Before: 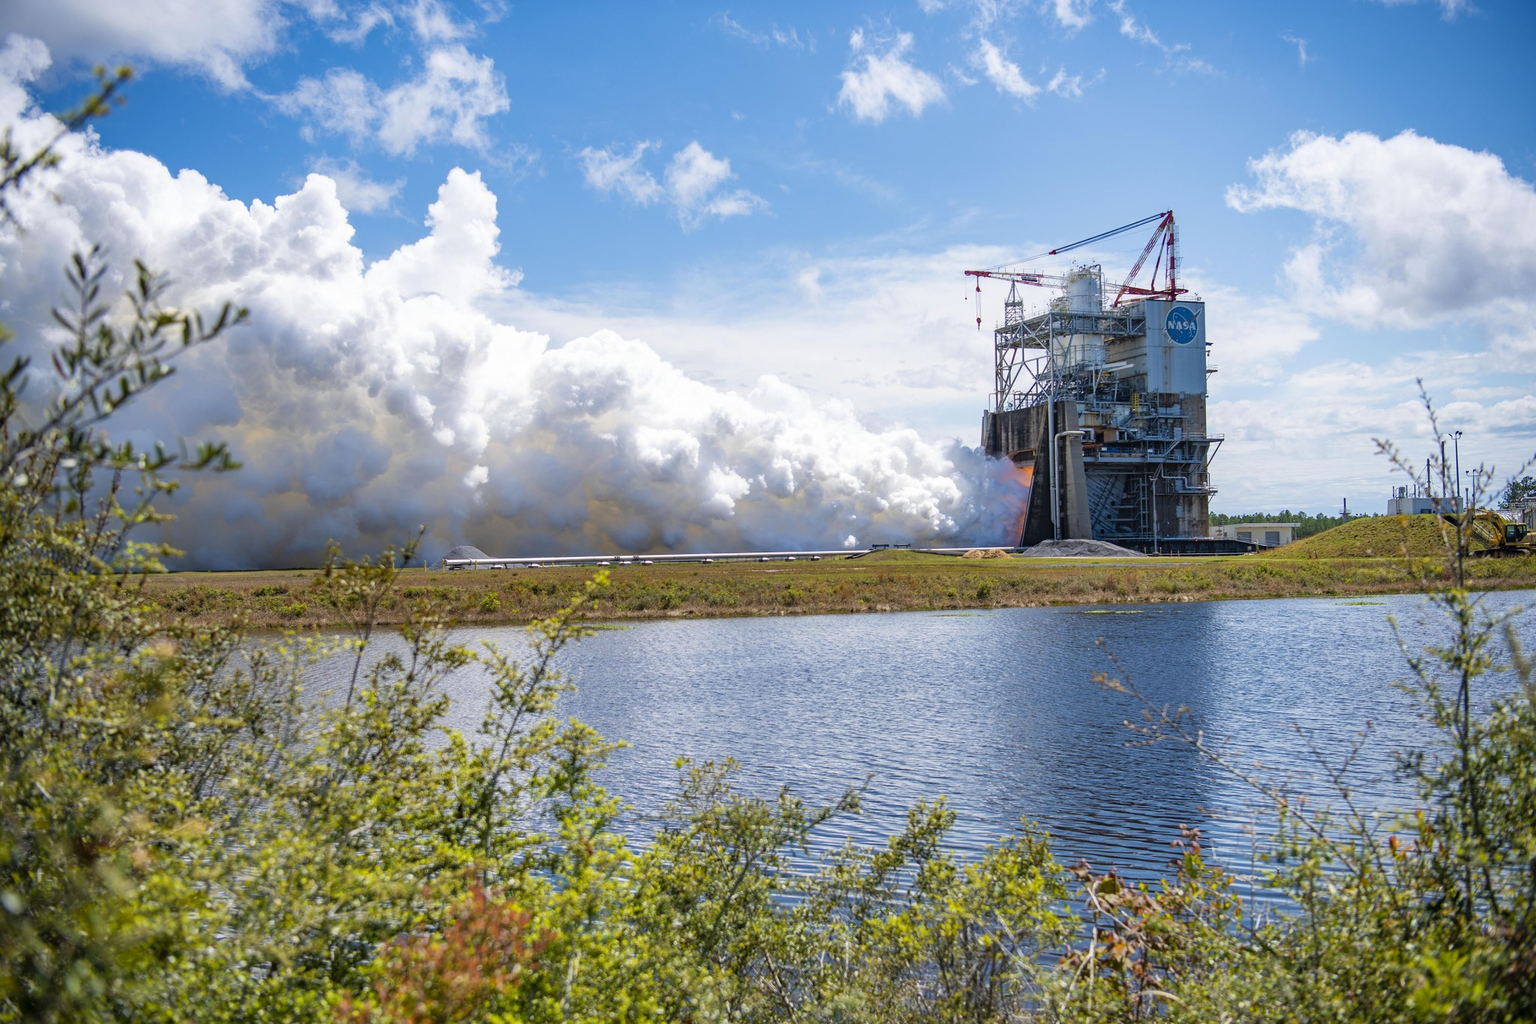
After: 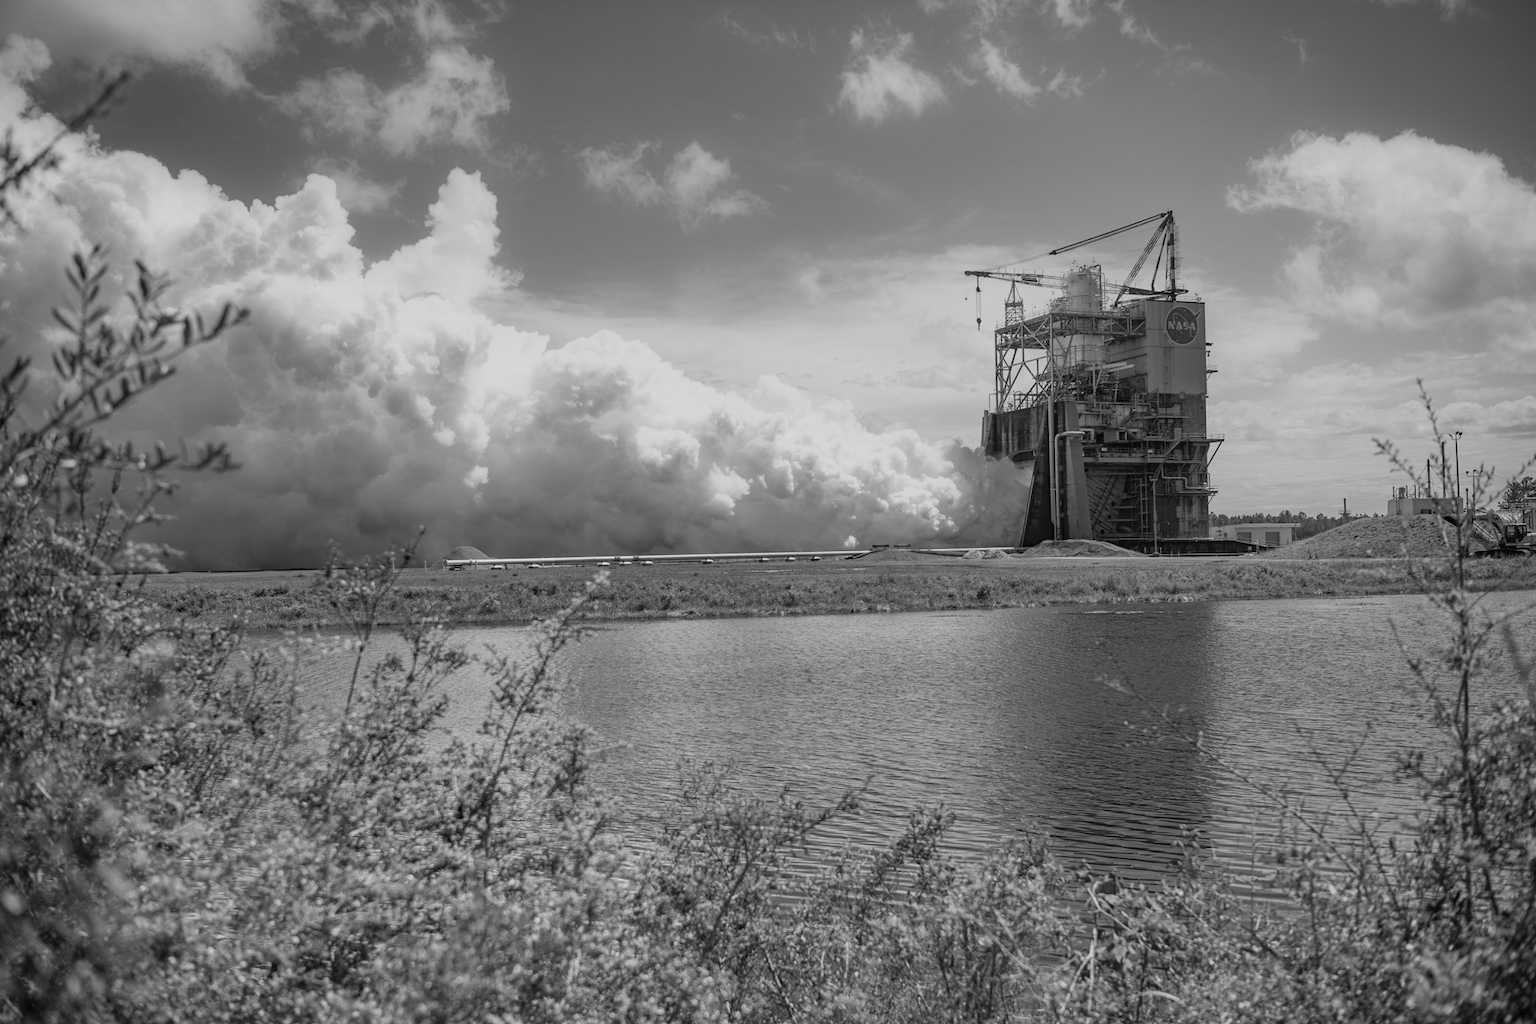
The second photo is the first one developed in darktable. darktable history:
exposure: exposure 0.4 EV, compensate highlight preservation false
monochrome: a 79.32, b 81.83, size 1.1
